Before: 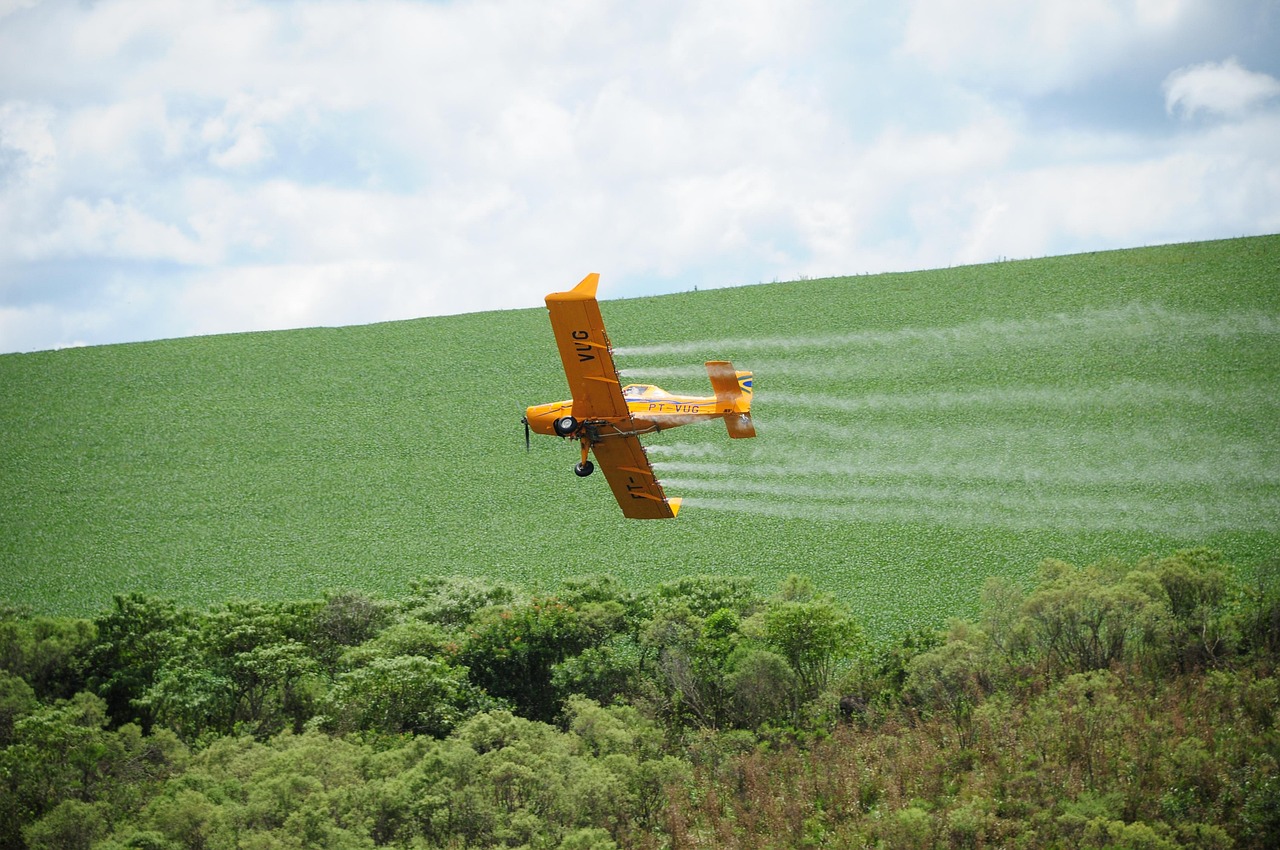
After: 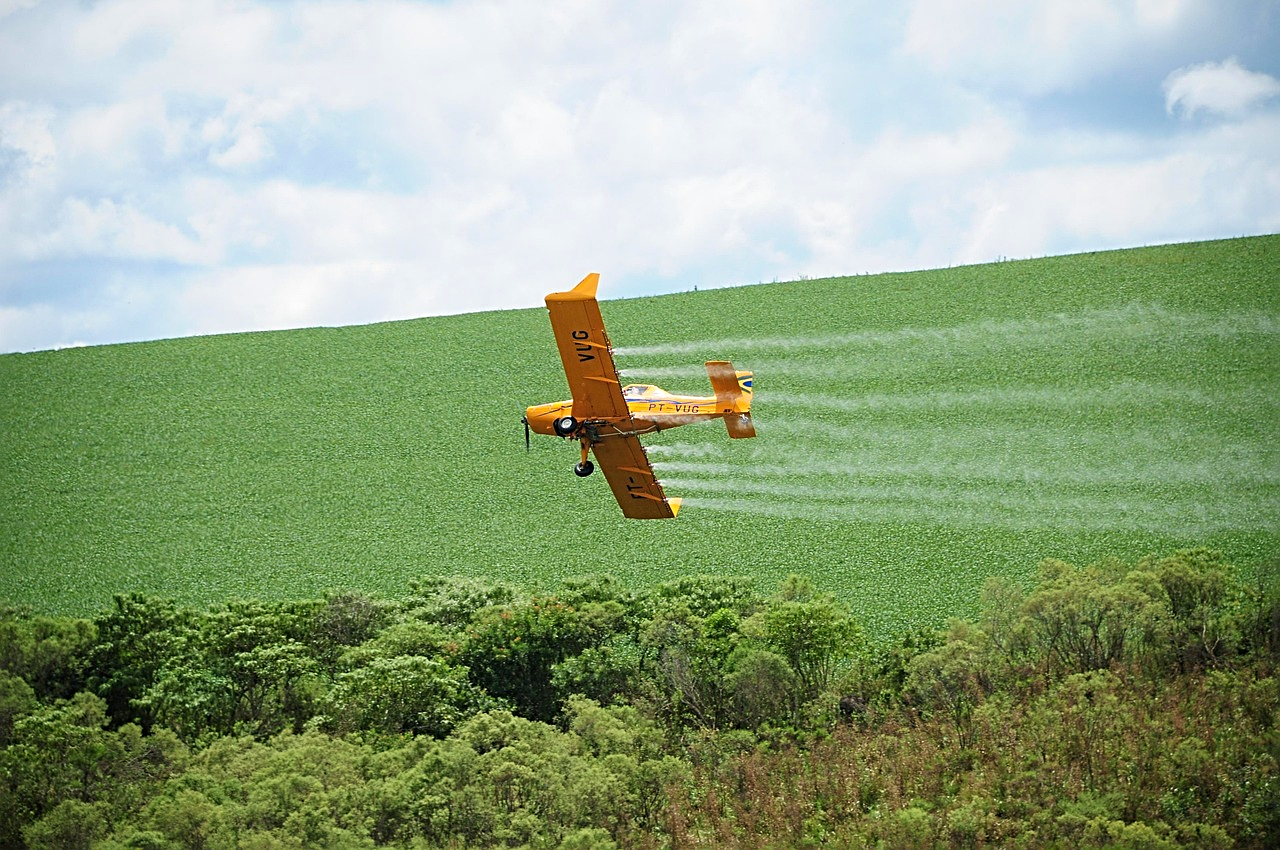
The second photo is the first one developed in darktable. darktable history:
velvia: on, module defaults
sharpen: radius 3.119
